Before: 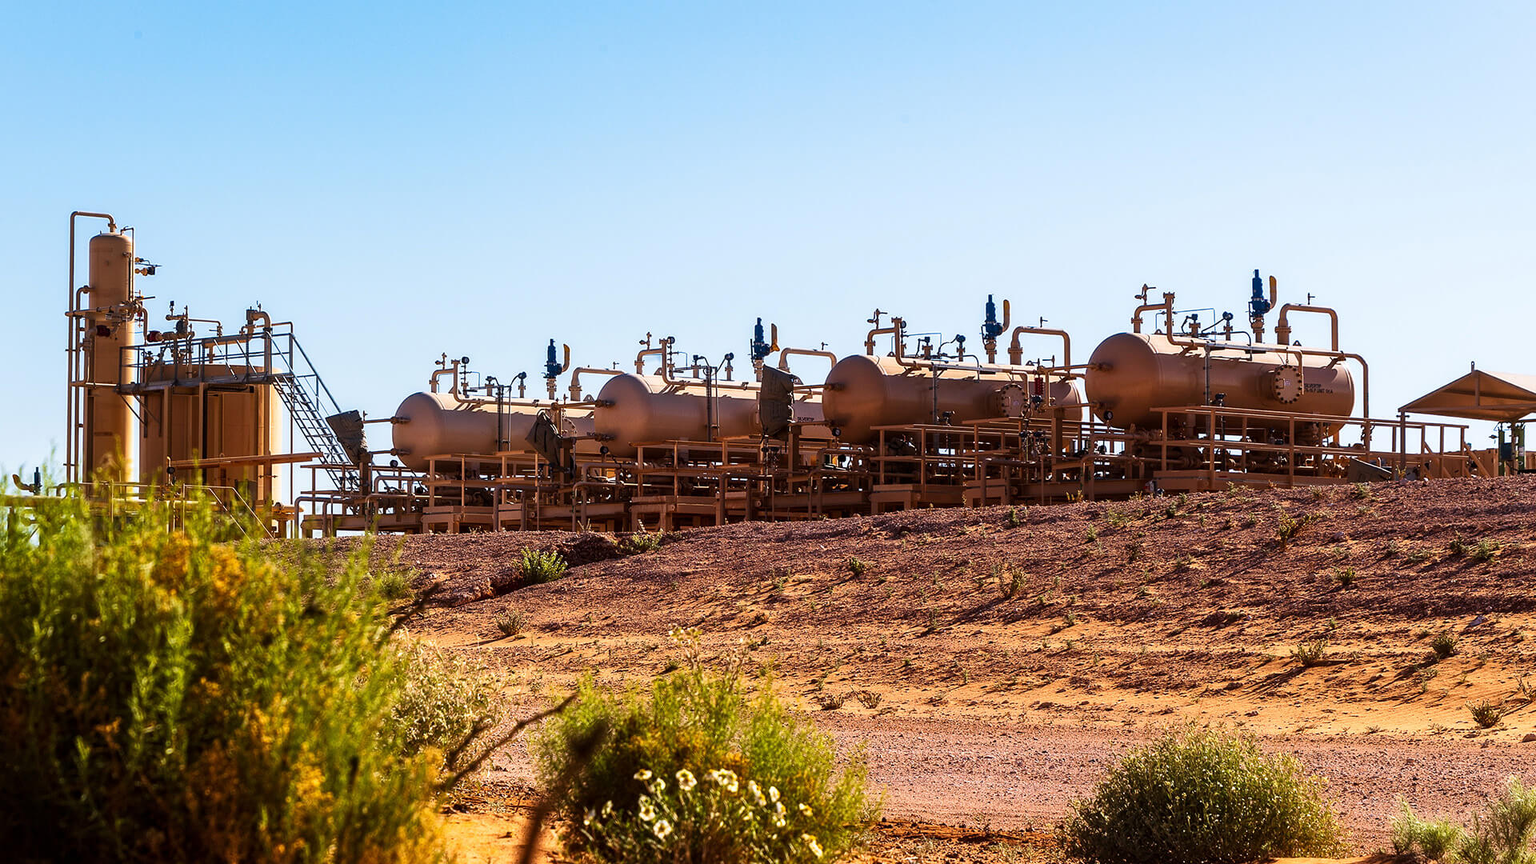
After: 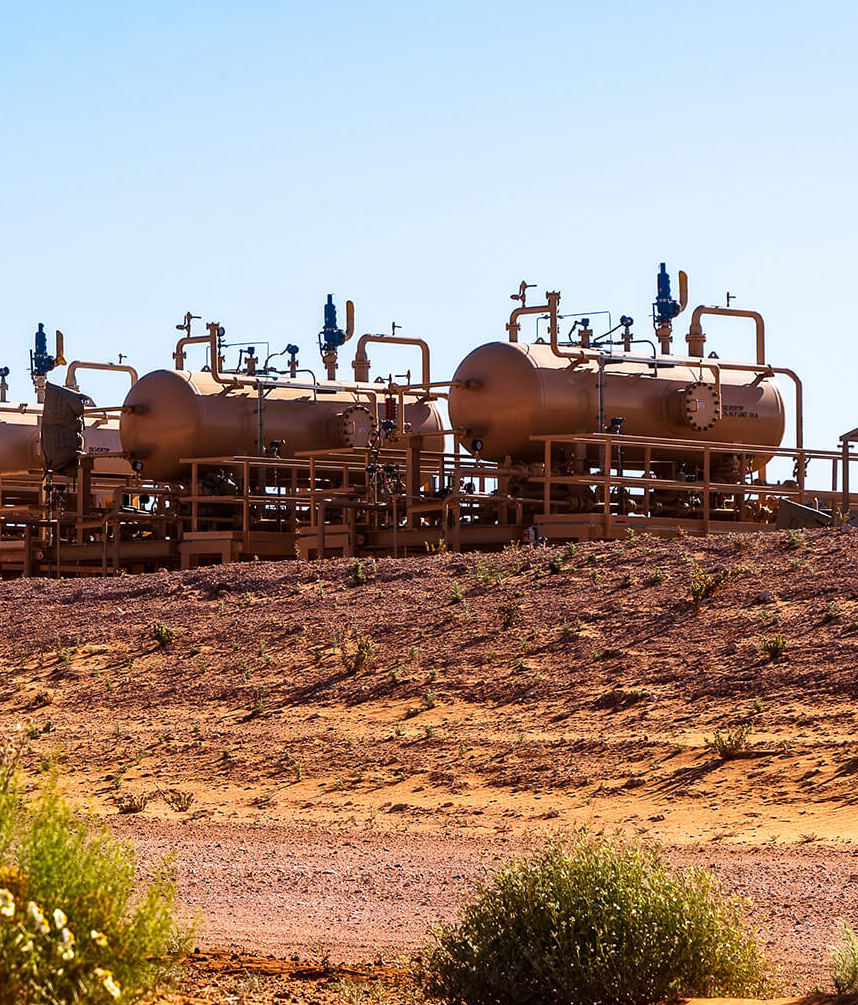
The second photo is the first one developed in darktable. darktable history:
tone equalizer: luminance estimator HSV value / RGB max
crop: left 47.333%, top 6.938%, right 7.962%
